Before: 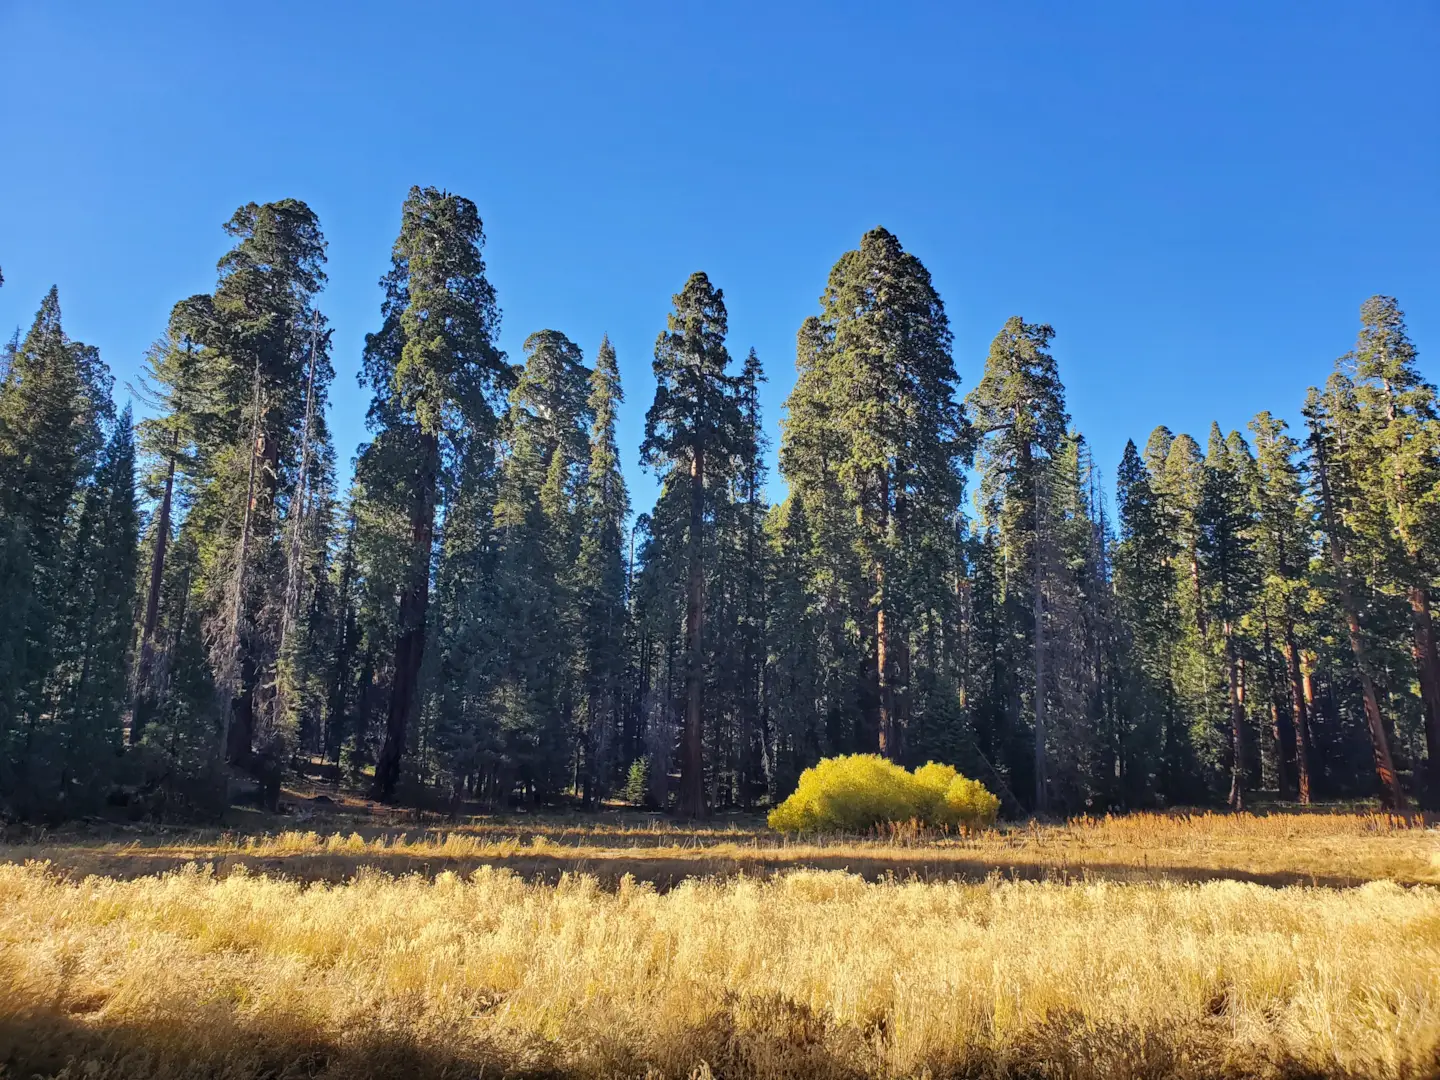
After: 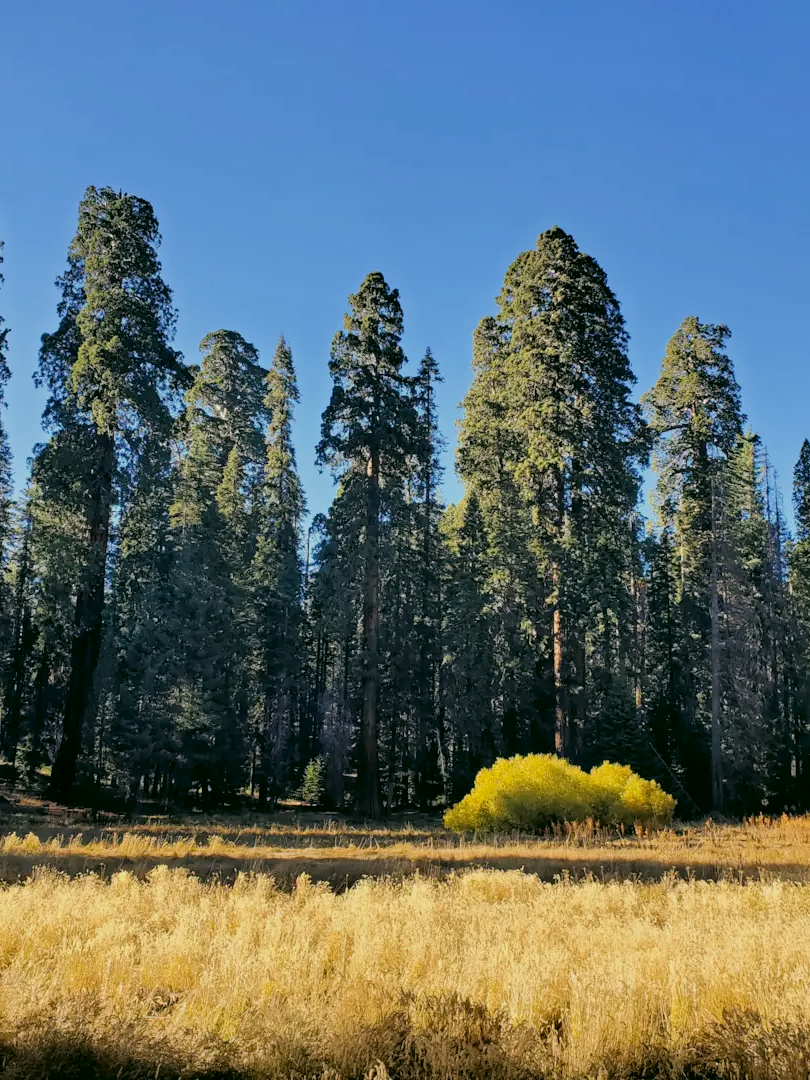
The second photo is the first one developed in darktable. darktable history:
color correction: highlights a* 4.02, highlights b* 4.98, shadows a* -7.55, shadows b* 4.98
filmic rgb: black relative exposure -5.83 EV, white relative exposure 3.4 EV, hardness 3.68
crop and rotate: left 22.516%, right 21.234%
